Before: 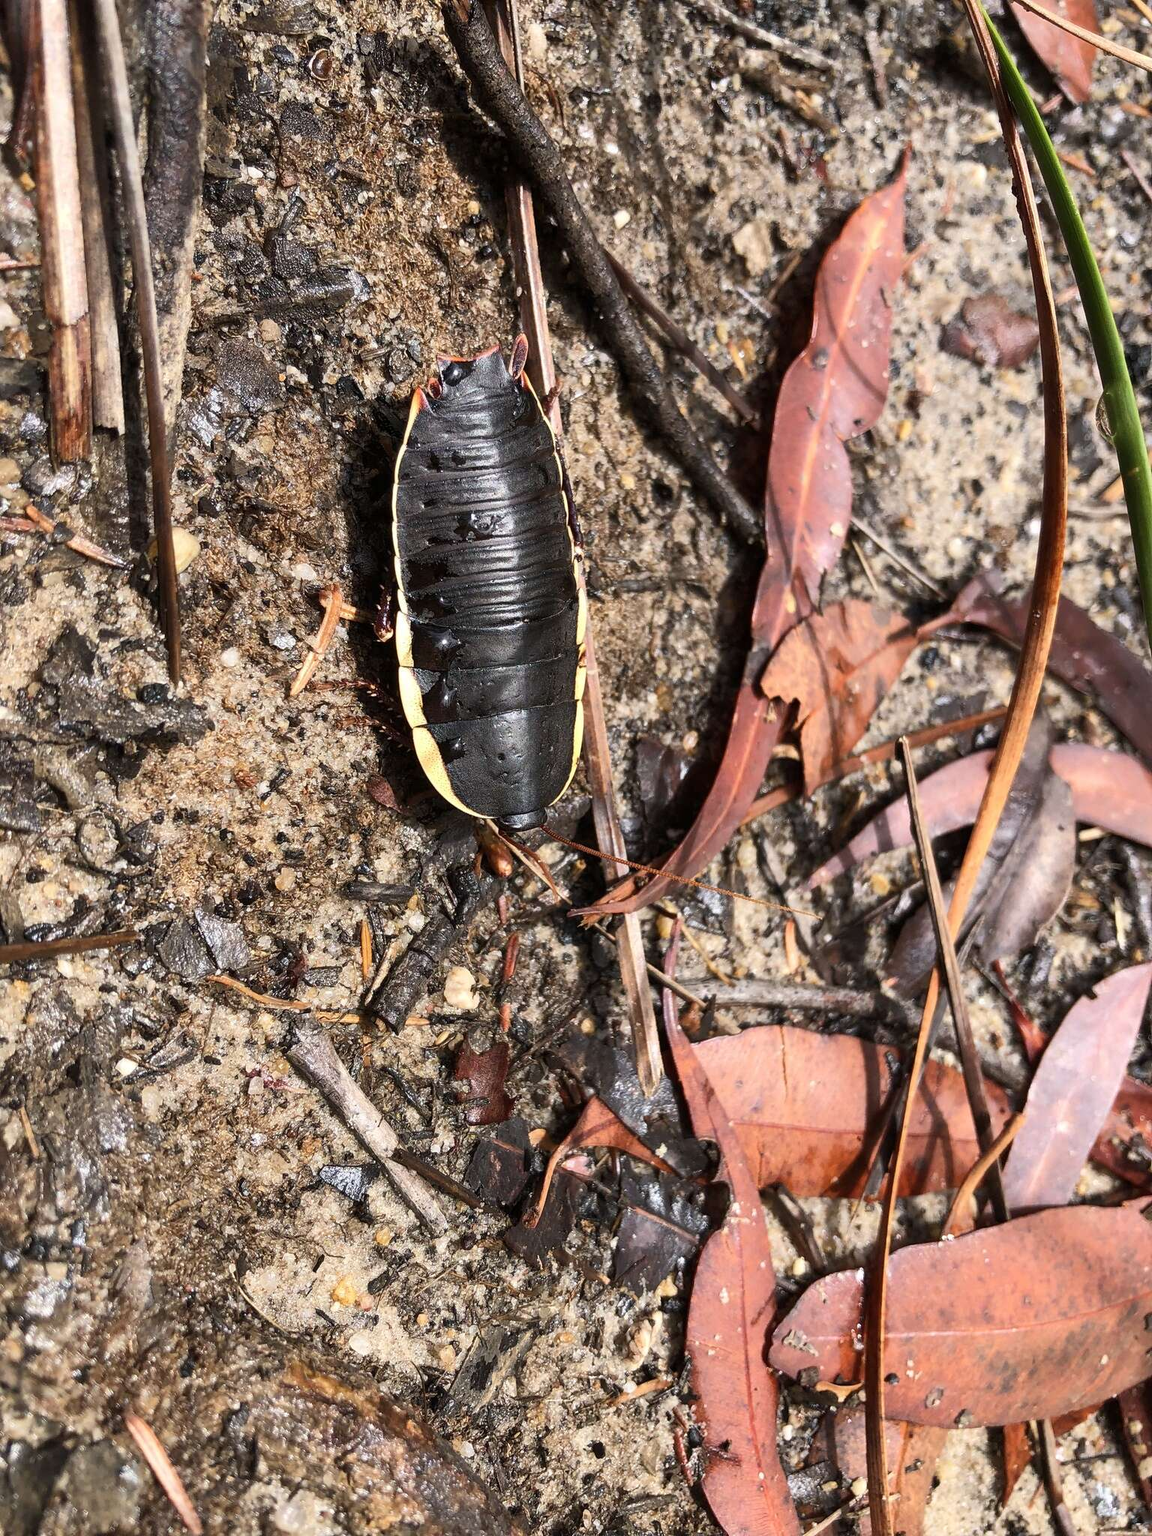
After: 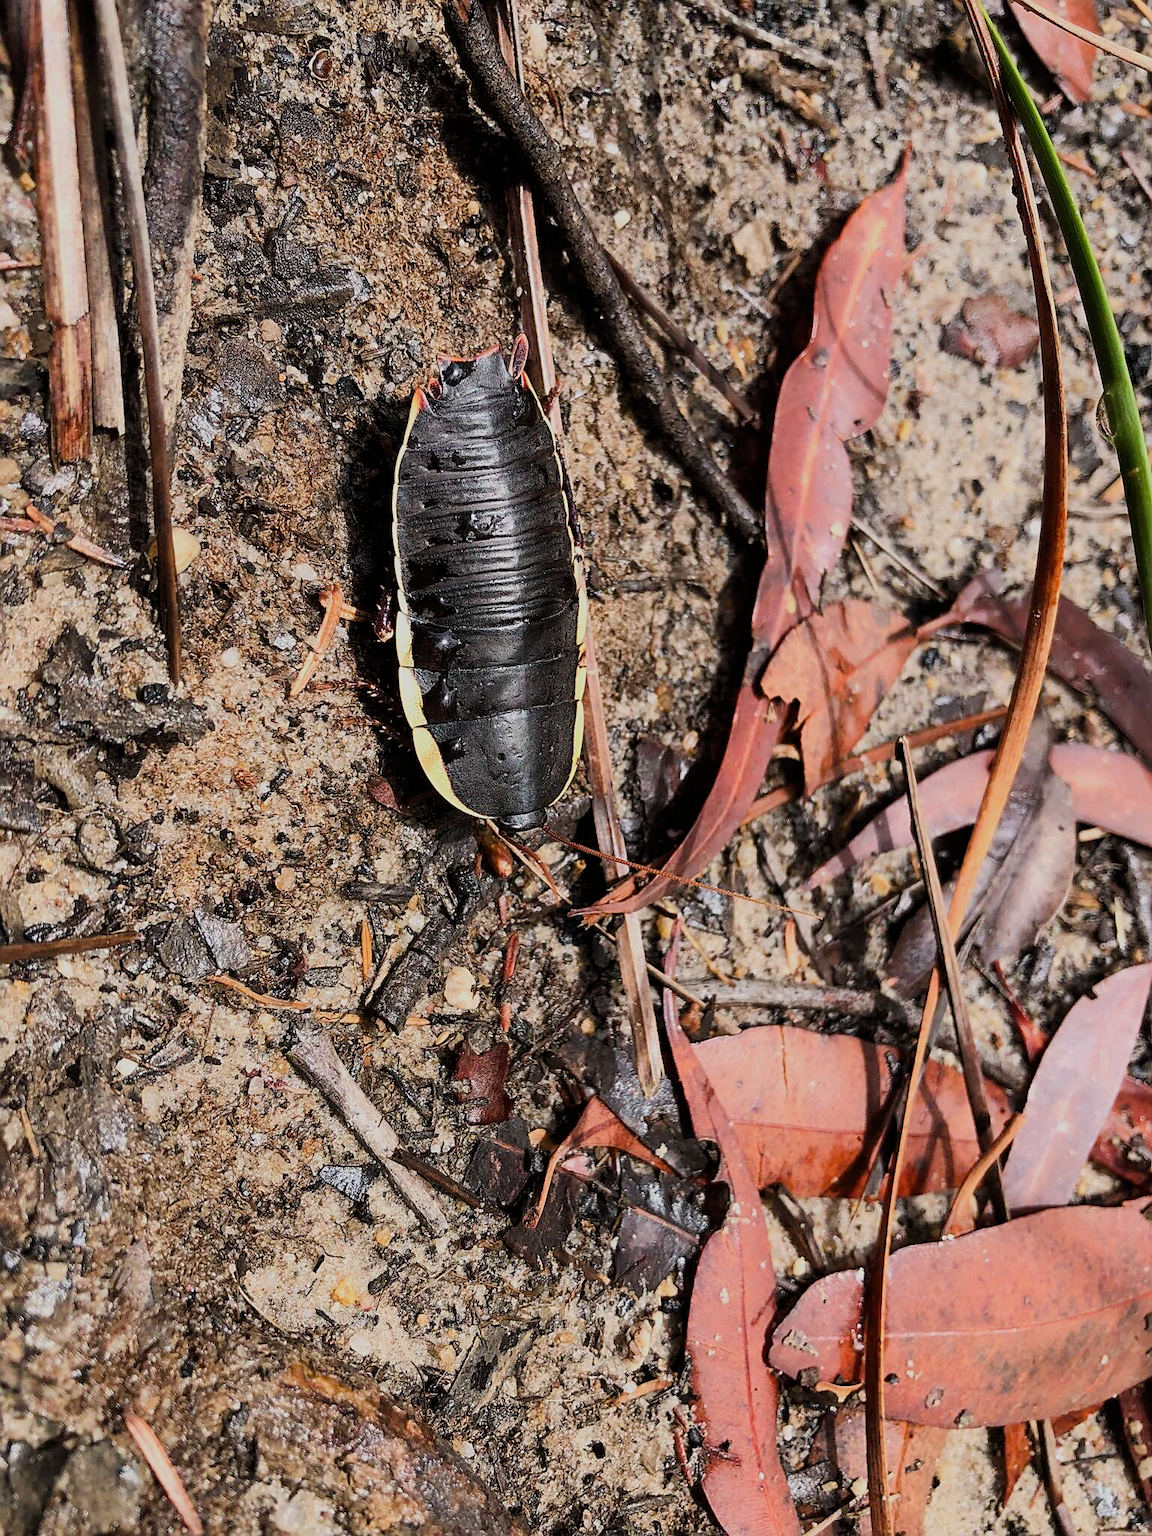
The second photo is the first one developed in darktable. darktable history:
sharpen: on, module defaults
filmic rgb: black relative exposure -7.65 EV, white relative exposure 4.56 EV, hardness 3.61
exposure: compensate exposure bias true, compensate highlight preservation false
